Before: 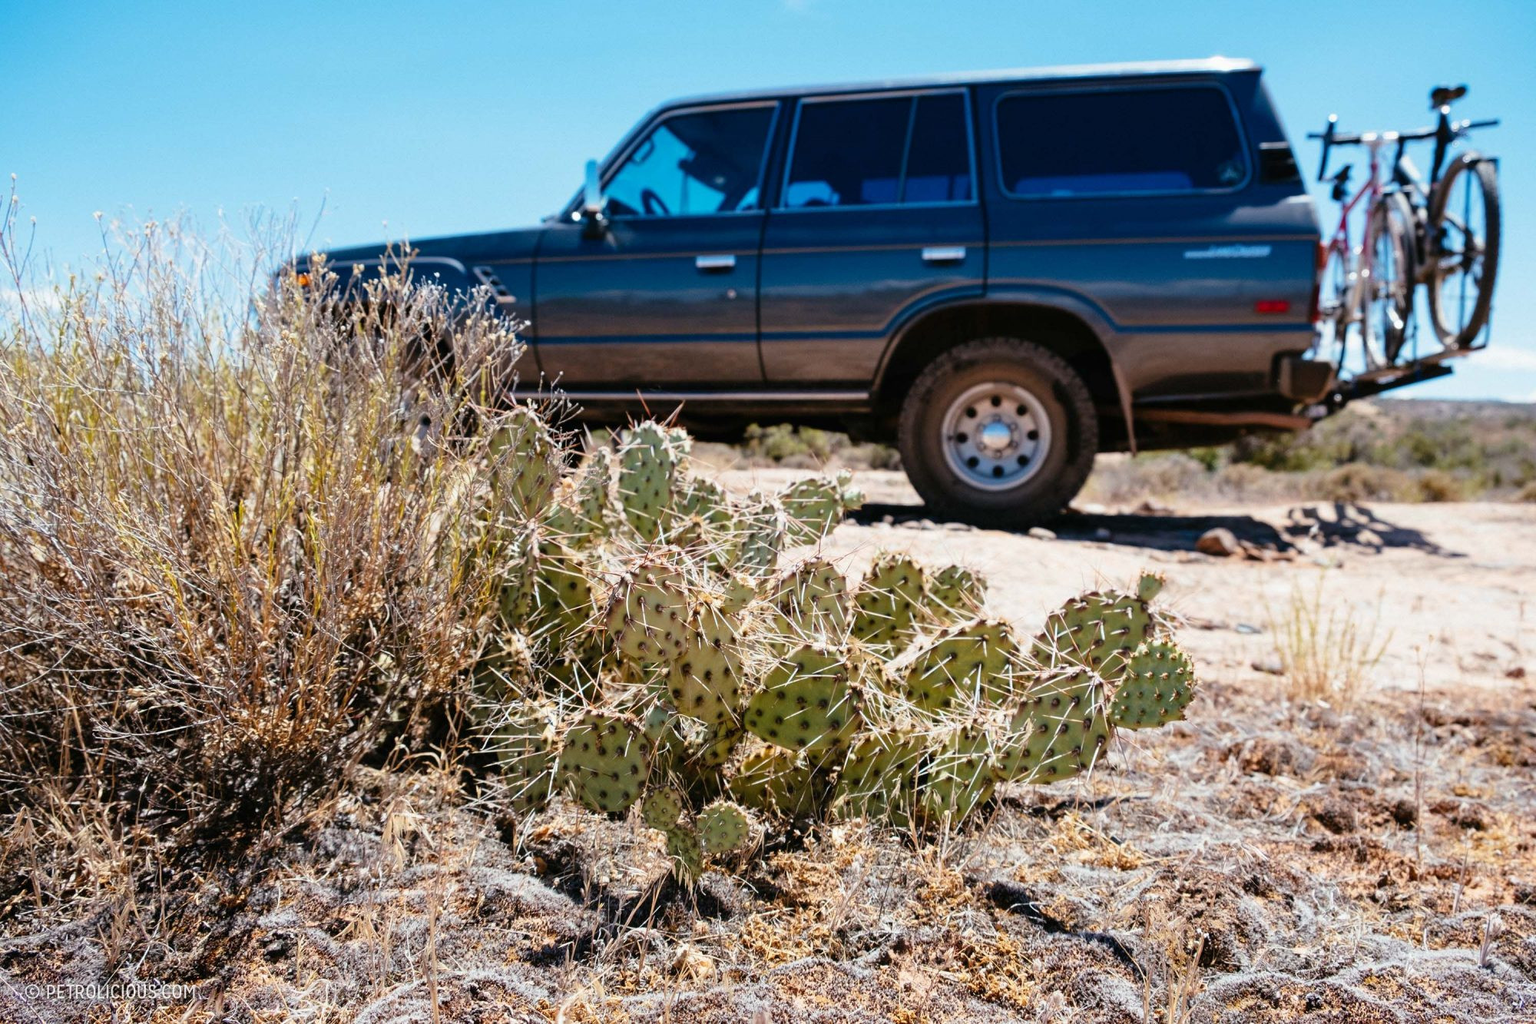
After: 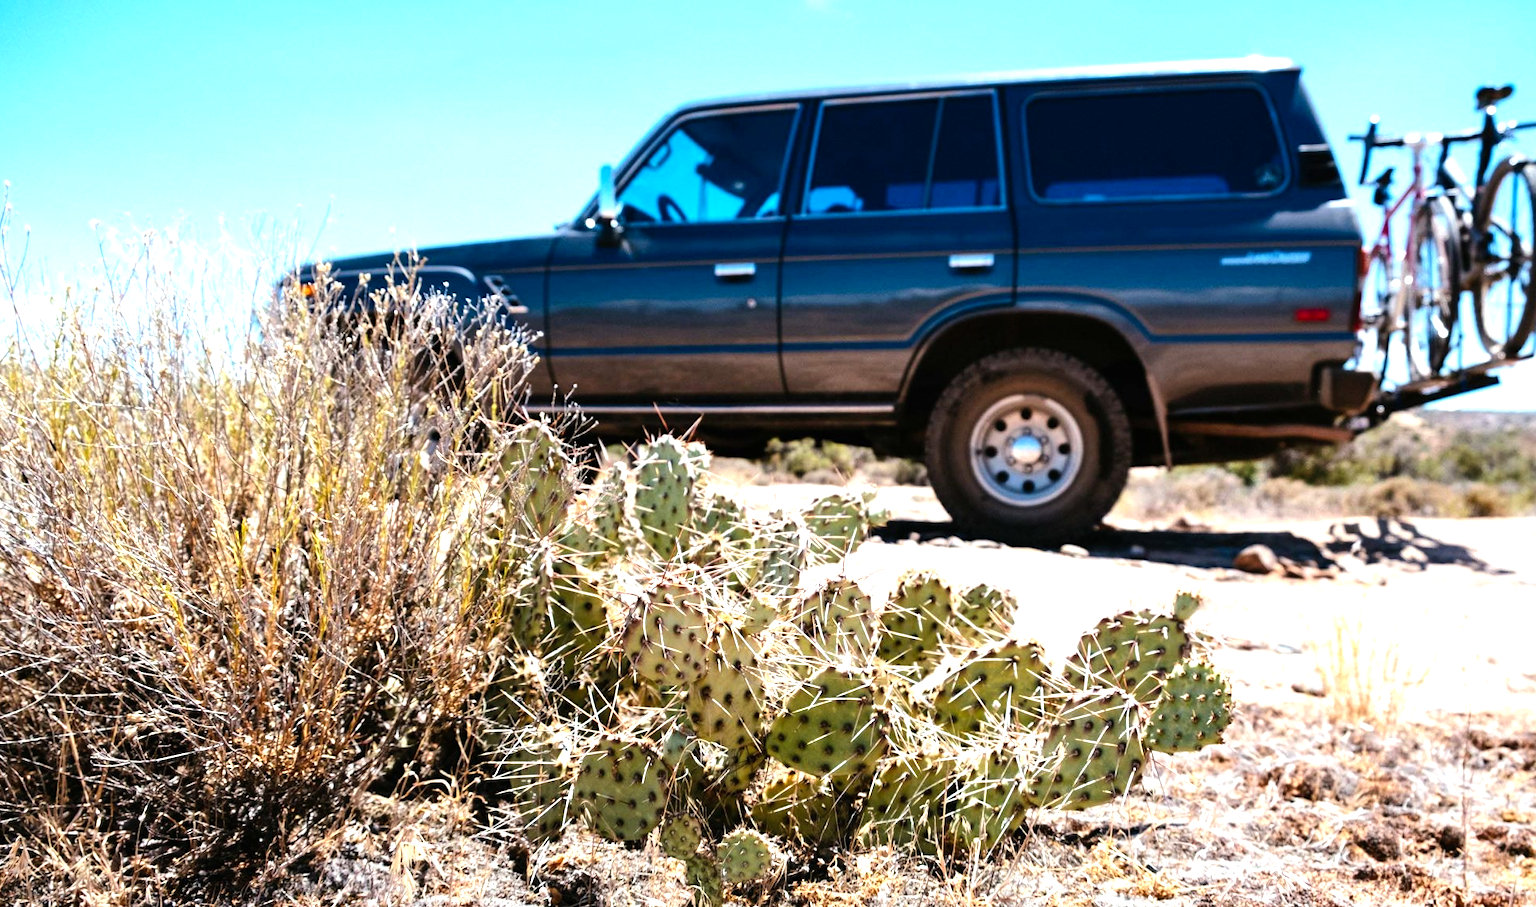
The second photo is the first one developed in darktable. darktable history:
crop and rotate: angle 0.157°, left 0.209%, right 2.933%, bottom 14.105%
levels: levels [0, 0.43, 0.859]
exposure: exposure -0.011 EV, compensate highlight preservation false
tone equalizer: -8 EV -0.444 EV, -7 EV -0.391 EV, -6 EV -0.31 EV, -5 EV -0.232 EV, -3 EV 0.254 EV, -2 EV 0.311 EV, -1 EV 0.378 EV, +0 EV 0.406 EV, edges refinement/feathering 500, mask exposure compensation -1.57 EV, preserve details no
